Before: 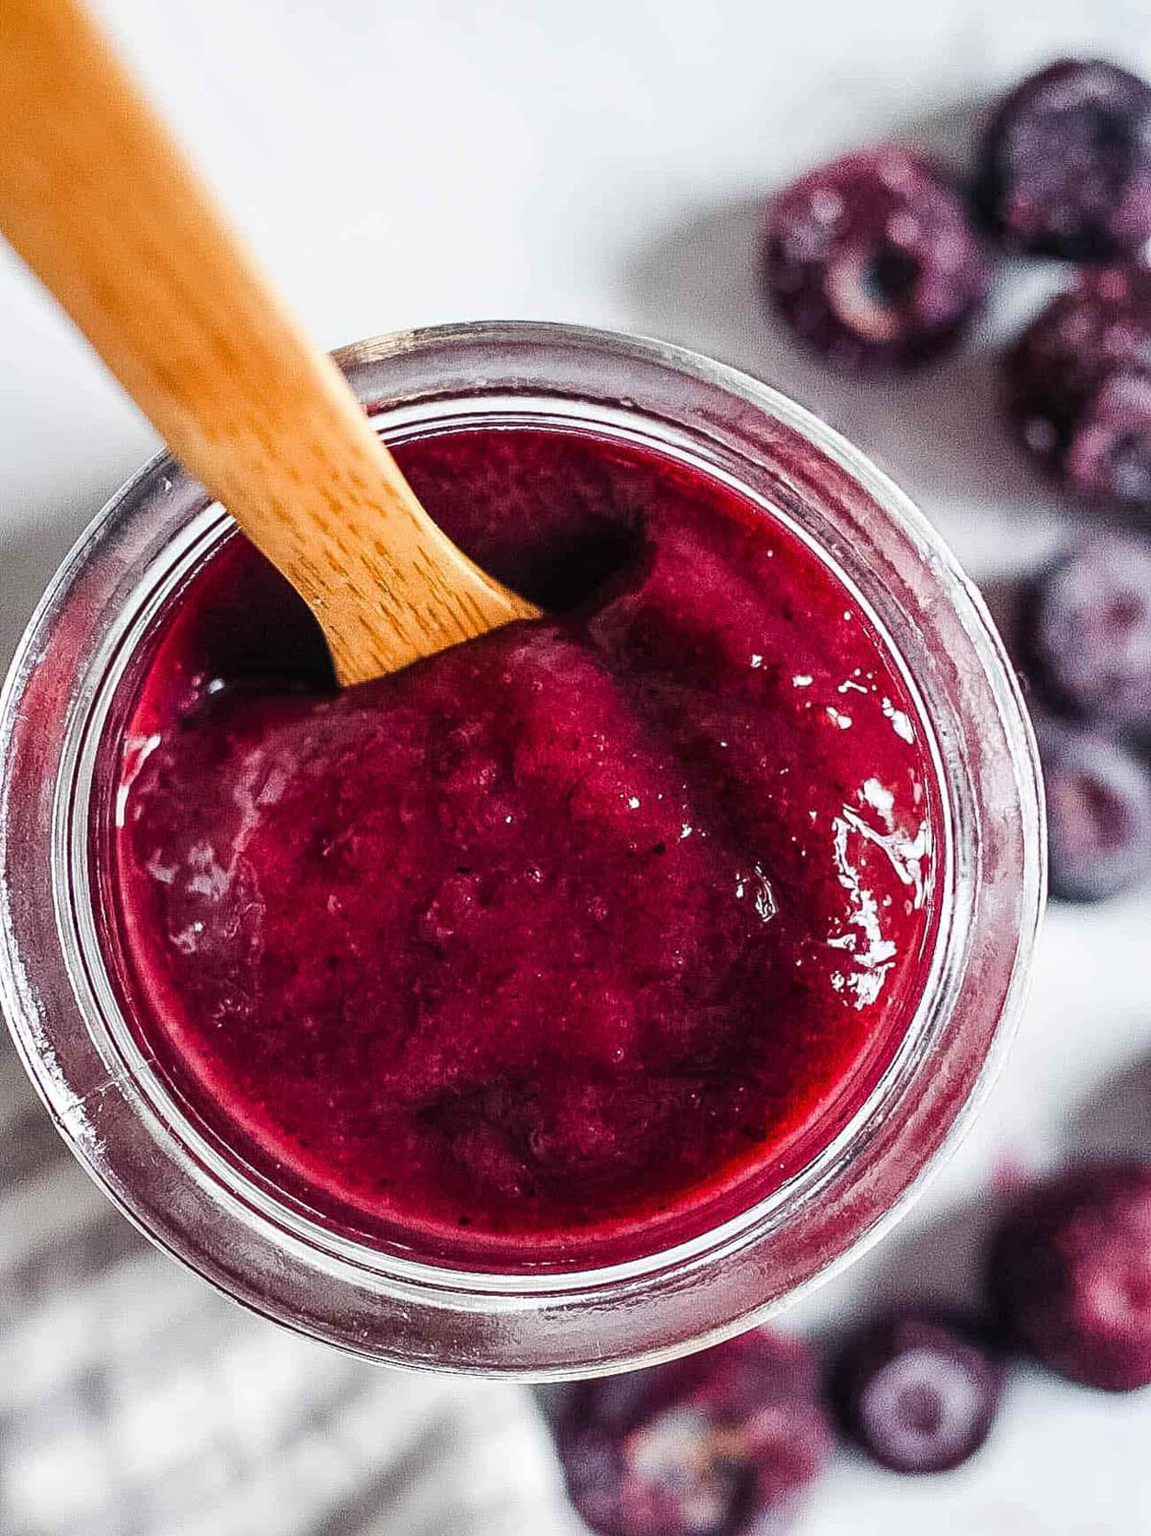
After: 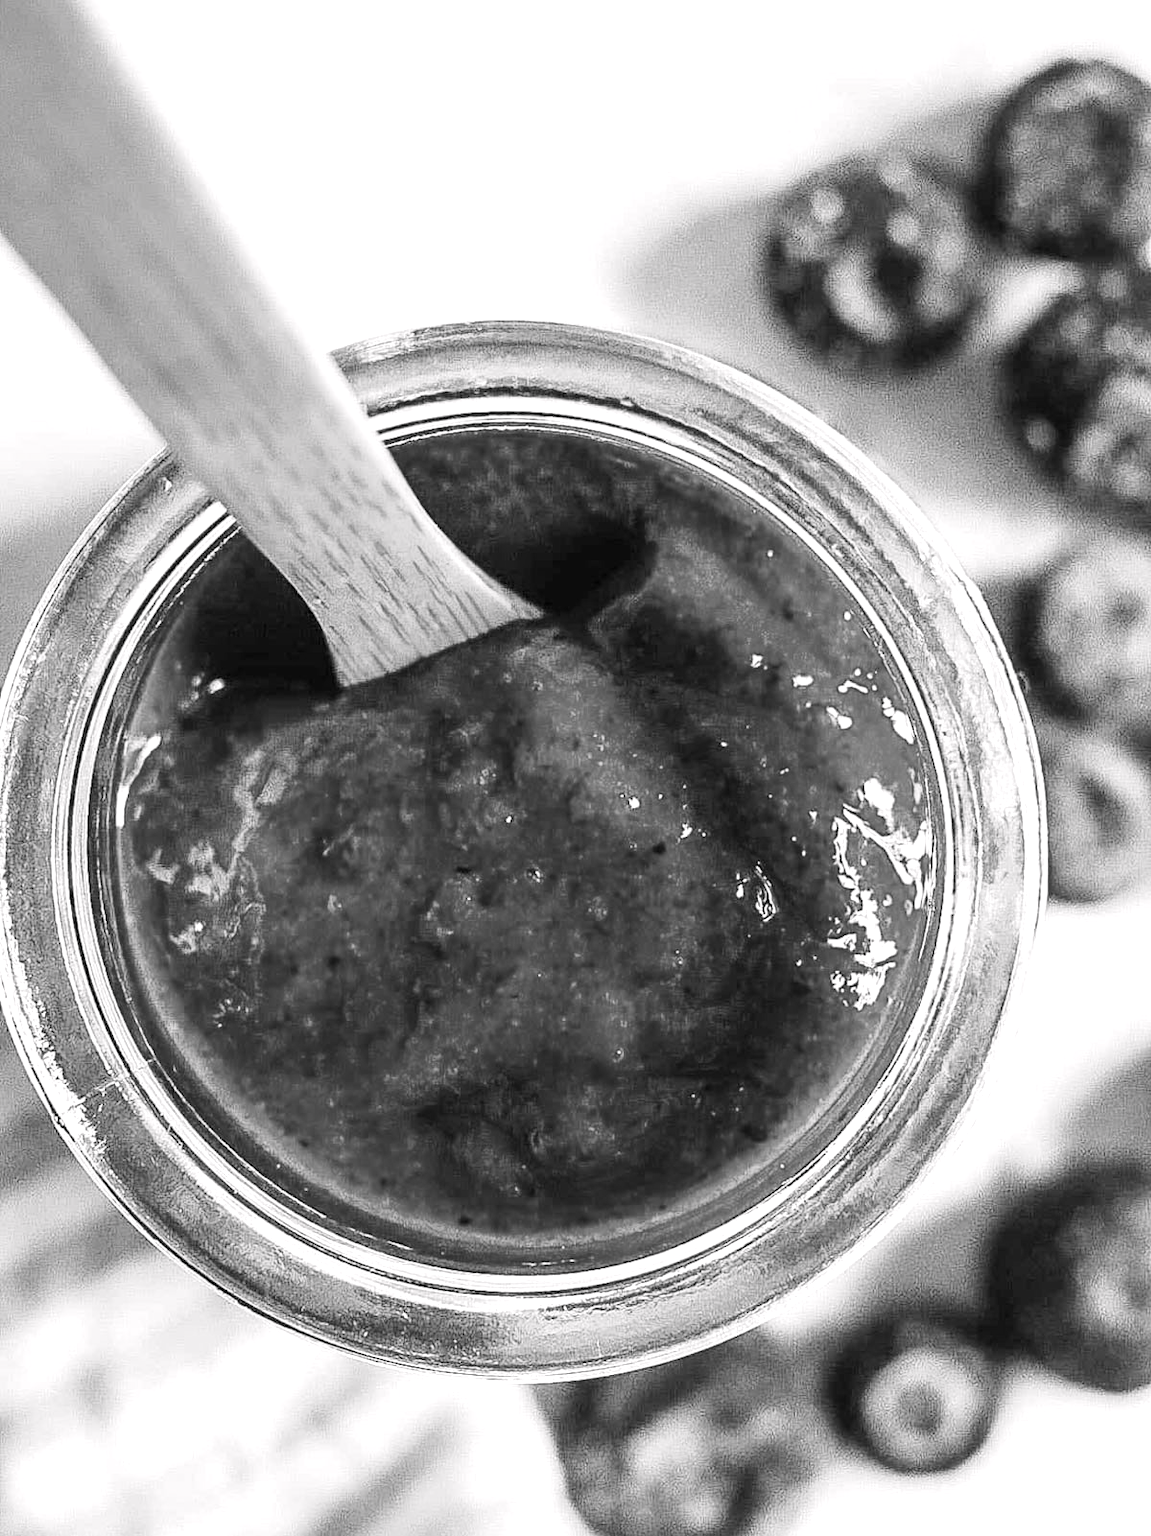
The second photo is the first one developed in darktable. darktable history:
tone curve: curves: ch0 [(0, 0) (0.003, 0.004) (0.011, 0.014) (0.025, 0.032) (0.044, 0.057) (0.069, 0.089) (0.1, 0.128) (0.136, 0.174) (0.177, 0.227) (0.224, 0.287) (0.277, 0.354) (0.335, 0.427) (0.399, 0.507) (0.468, 0.582) (0.543, 0.653) (0.623, 0.726) (0.709, 0.799) (0.801, 0.876) (0.898, 0.937) (1, 1)], color space Lab, independent channels, preserve colors none
color zones: curves: ch1 [(0.24, 0.629) (0.75, 0.5)]; ch2 [(0.255, 0.454) (0.745, 0.491)]
color balance rgb: highlights gain › chroma 0.162%, highlights gain › hue 331.63°, perceptual saturation grading › global saturation 25.498%, perceptual brilliance grading › global brilliance 10.652%
color calibration: output gray [0.253, 0.26, 0.487, 0], illuminant same as pipeline (D50), adaptation none (bypass), x 0.332, y 0.333, temperature 5011.26 K
